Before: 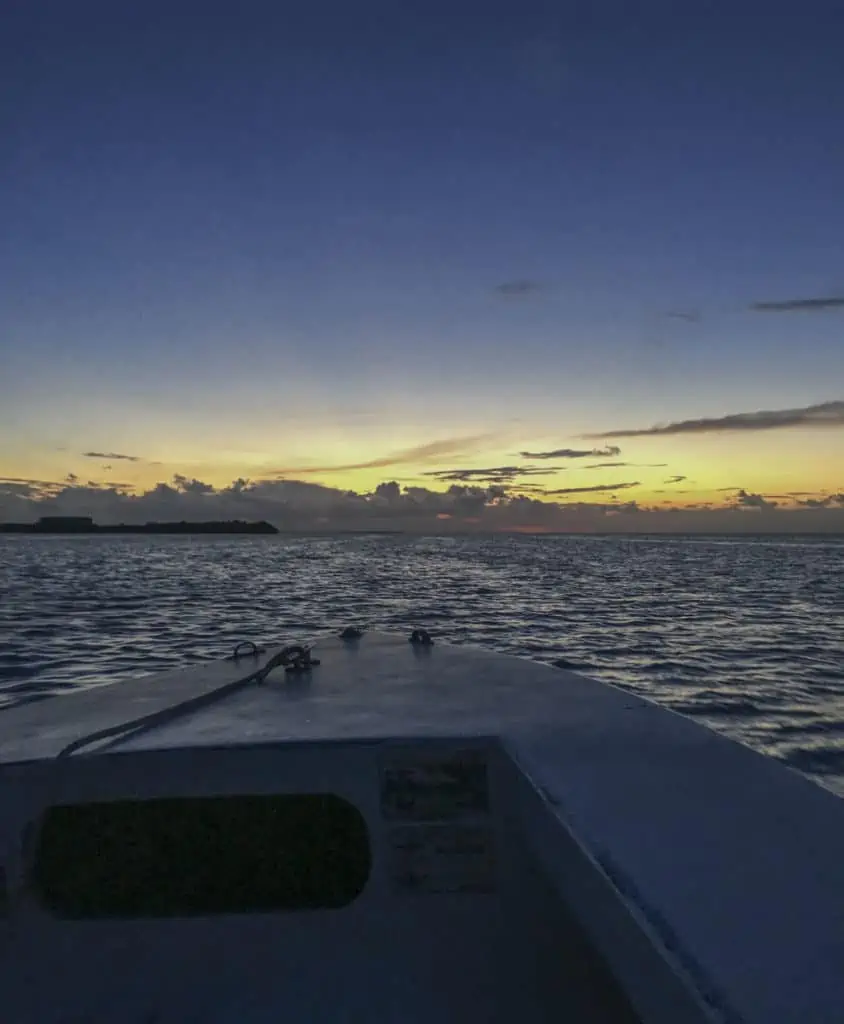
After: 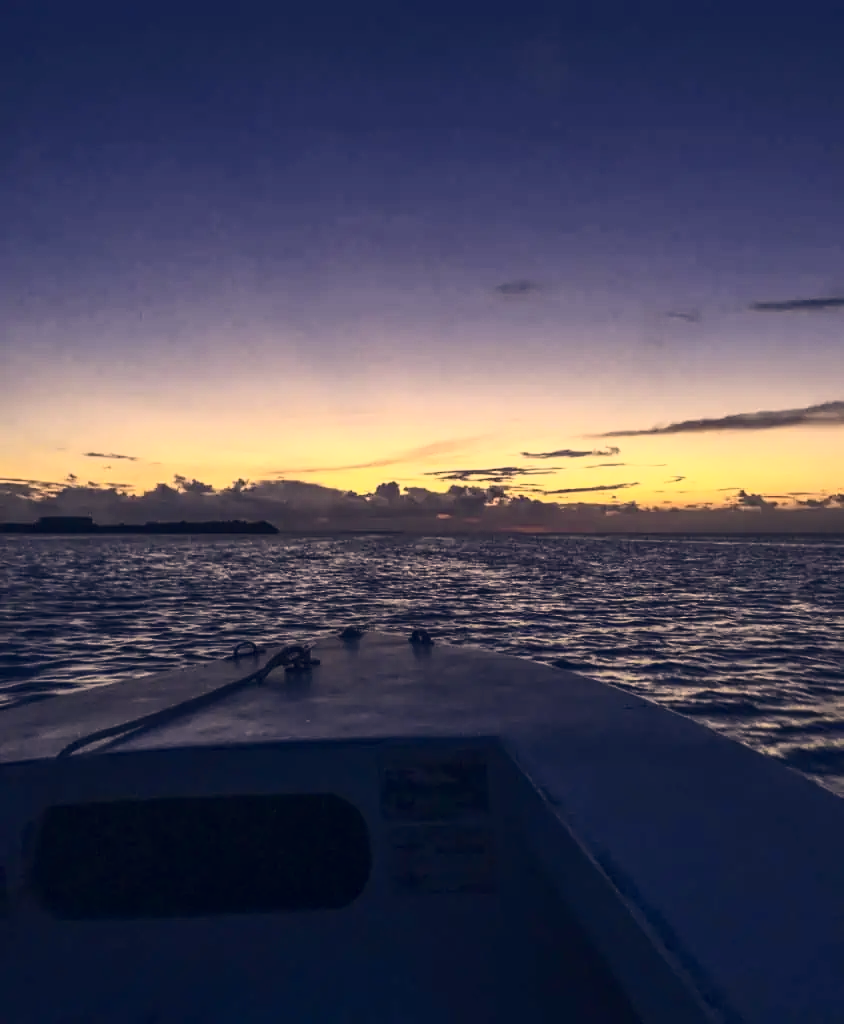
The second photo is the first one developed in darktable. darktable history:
contrast brightness saturation: contrast 0.4, brightness 0.1, saturation 0.21
color correction: highlights a* 19.59, highlights b* 27.49, shadows a* 3.46, shadows b* -17.28, saturation 0.73
